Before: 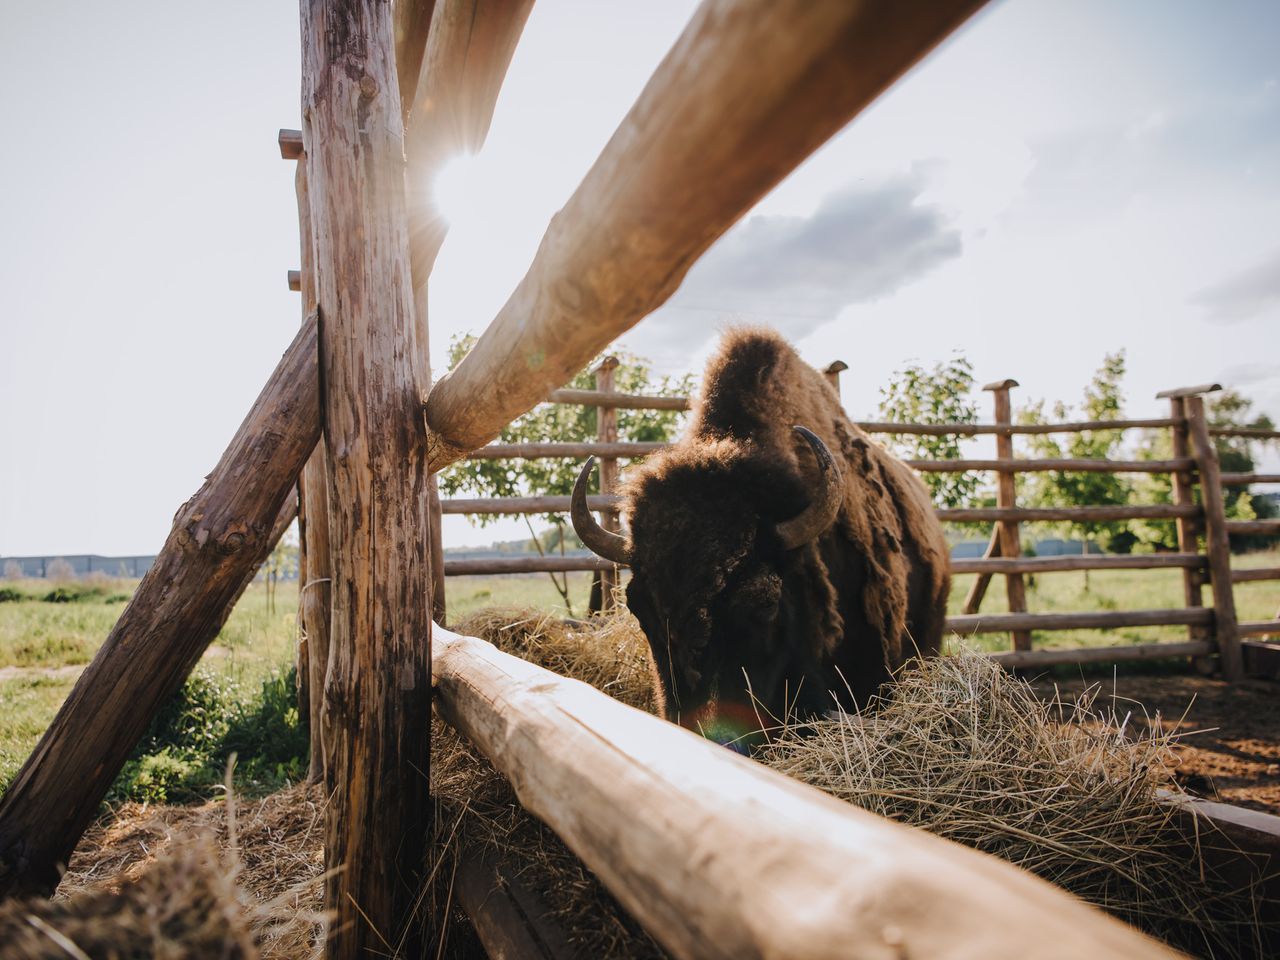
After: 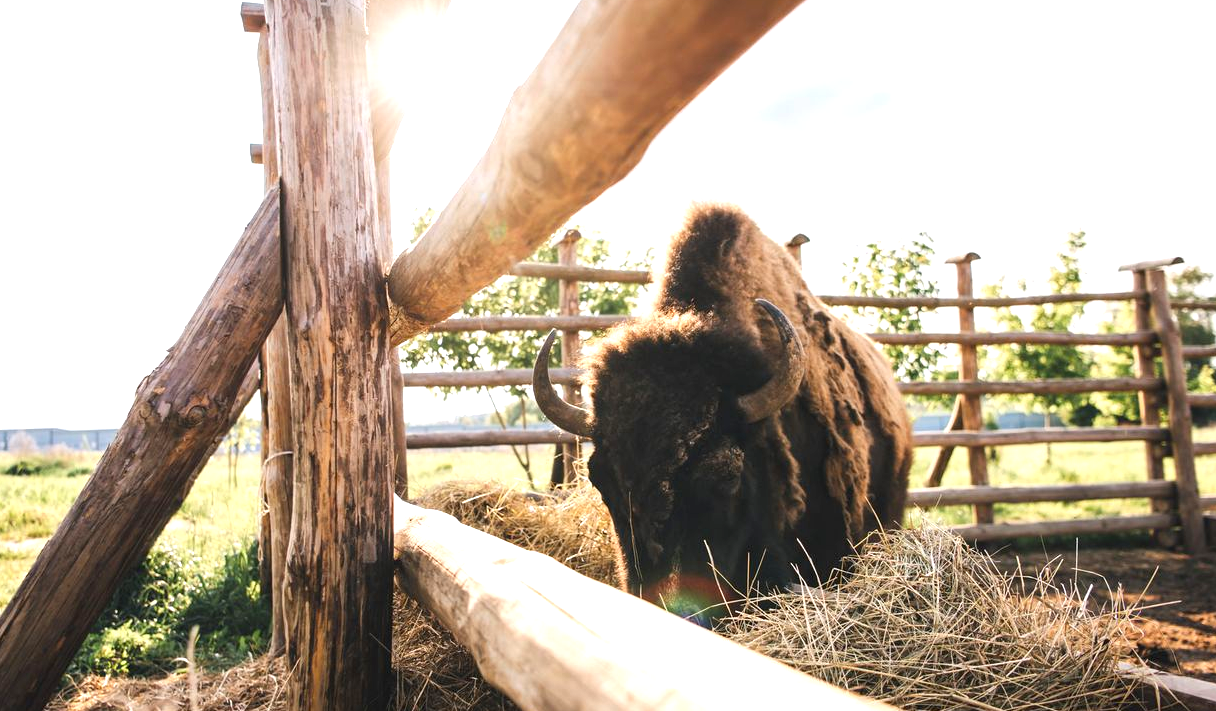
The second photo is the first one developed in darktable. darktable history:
crop and rotate: left 2.991%, top 13.302%, right 1.981%, bottom 12.636%
exposure: exposure 1.089 EV, compensate highlight preservation false
